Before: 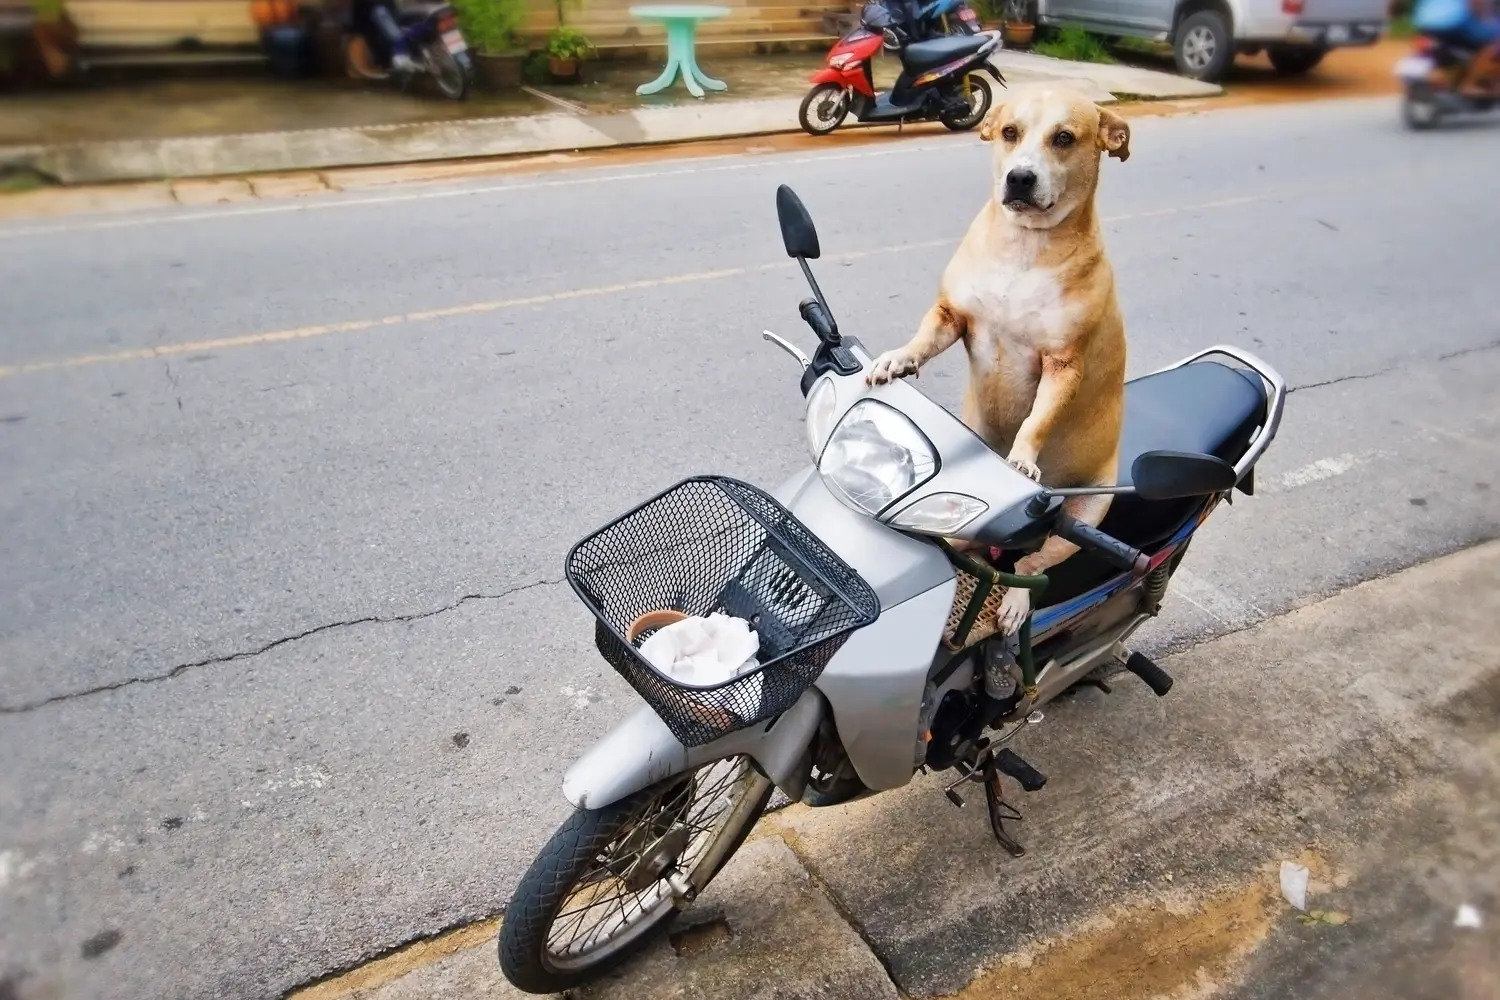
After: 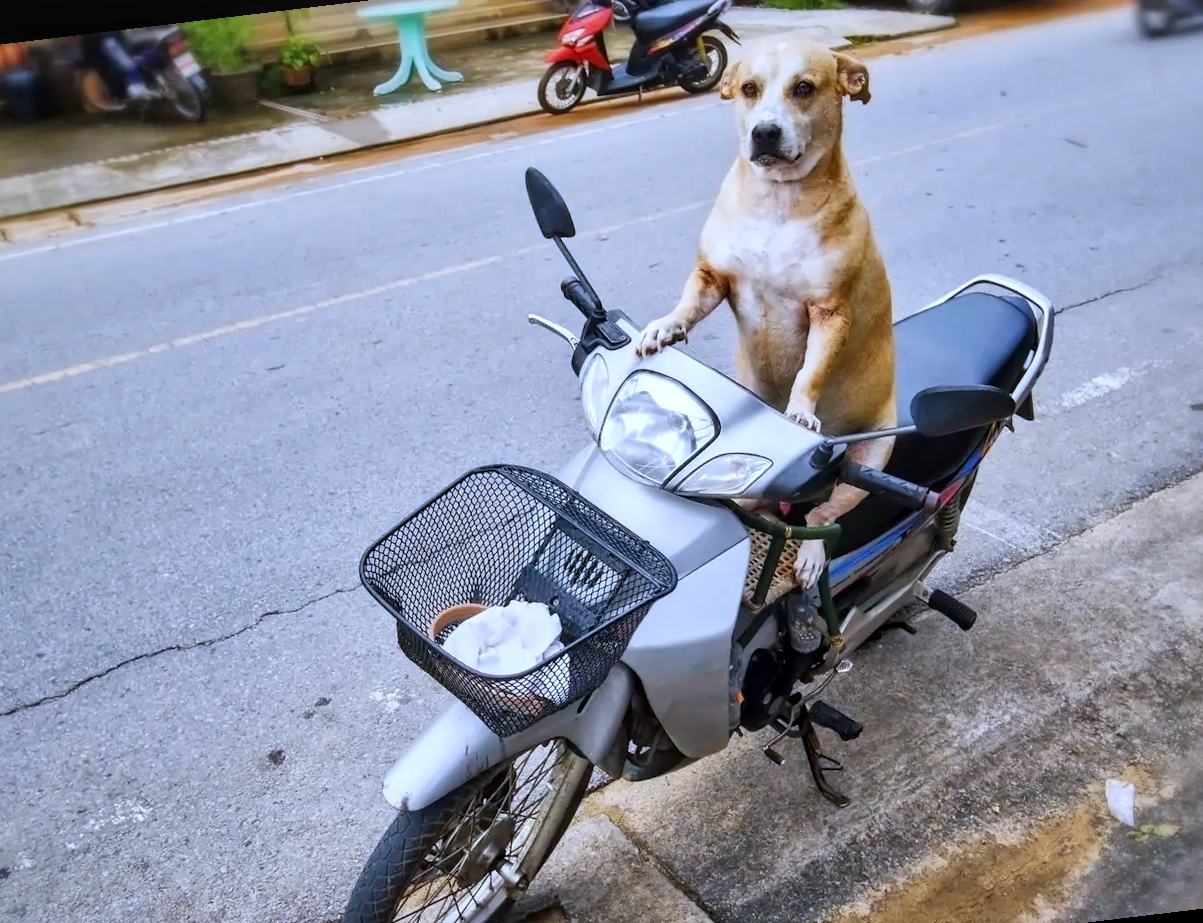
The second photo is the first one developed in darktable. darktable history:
local contrast: on, module defaults
contrast brightness saturation: contrast -0.02, brightness -0.01, saturation 0.03
color balance rgb: linear chroma grading › global chroma -0.67%, saturation formula JzAzBz (2021)
shadows and highlights: shadows 32, highlights -32, soften with gaussian
white balance: red 0.948, green 1.02, blue 1.176
rotate and perspective: rotation -6.83°, automatic cropping off
crop: left 16.768%, top 8.653%, right 8.362%, bottom 12.485%
